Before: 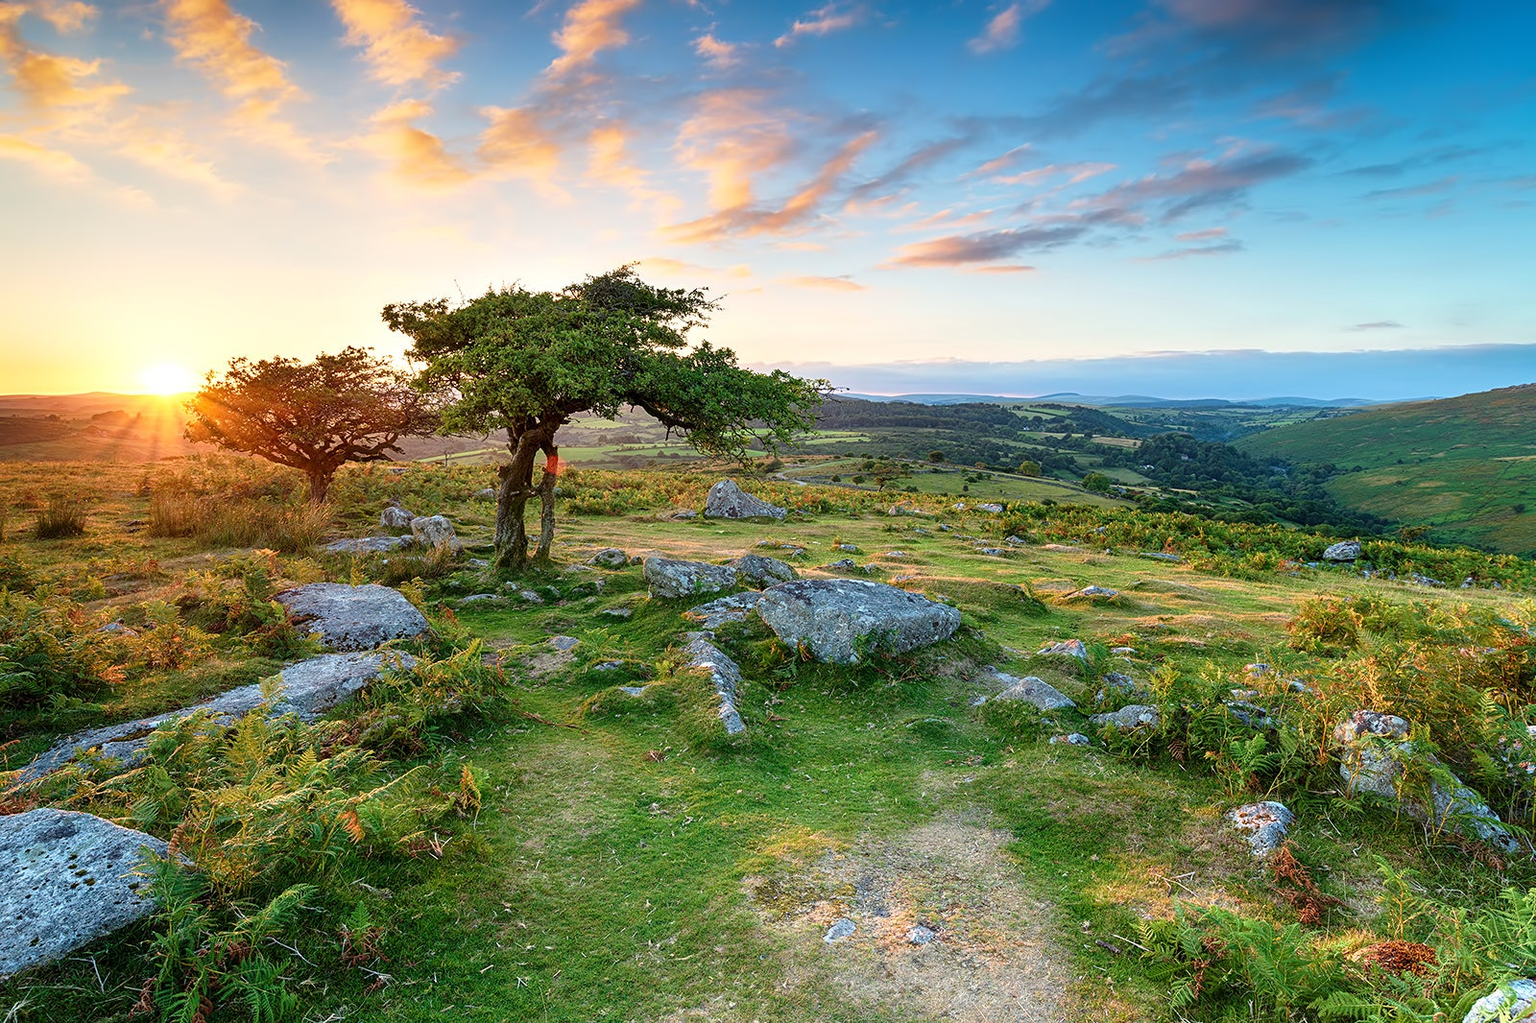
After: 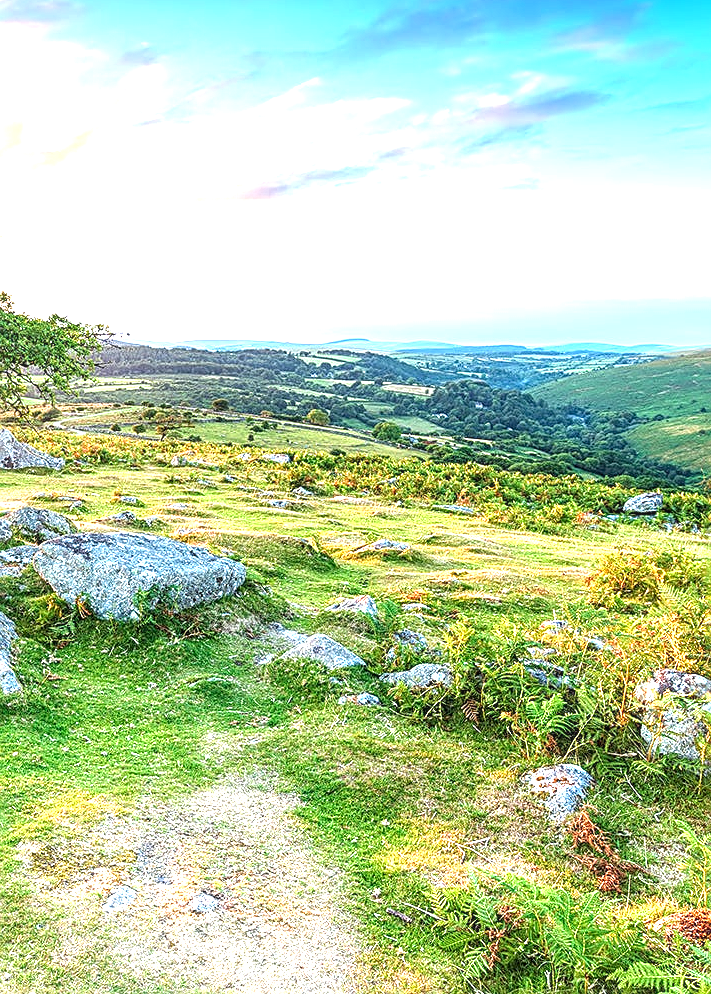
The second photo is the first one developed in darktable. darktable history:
base curve: curves: ch0 [(0, 0) (0.297, 0.298) (1, 1)], preserve colors none
local contrast: on, module defaults
exposure: black level correction 0, exposure 1.616 EV, compensate highlight preservation false
sharpen: amount 0.494
crop: left 47.234%, top 6.738%, right 7.913%
